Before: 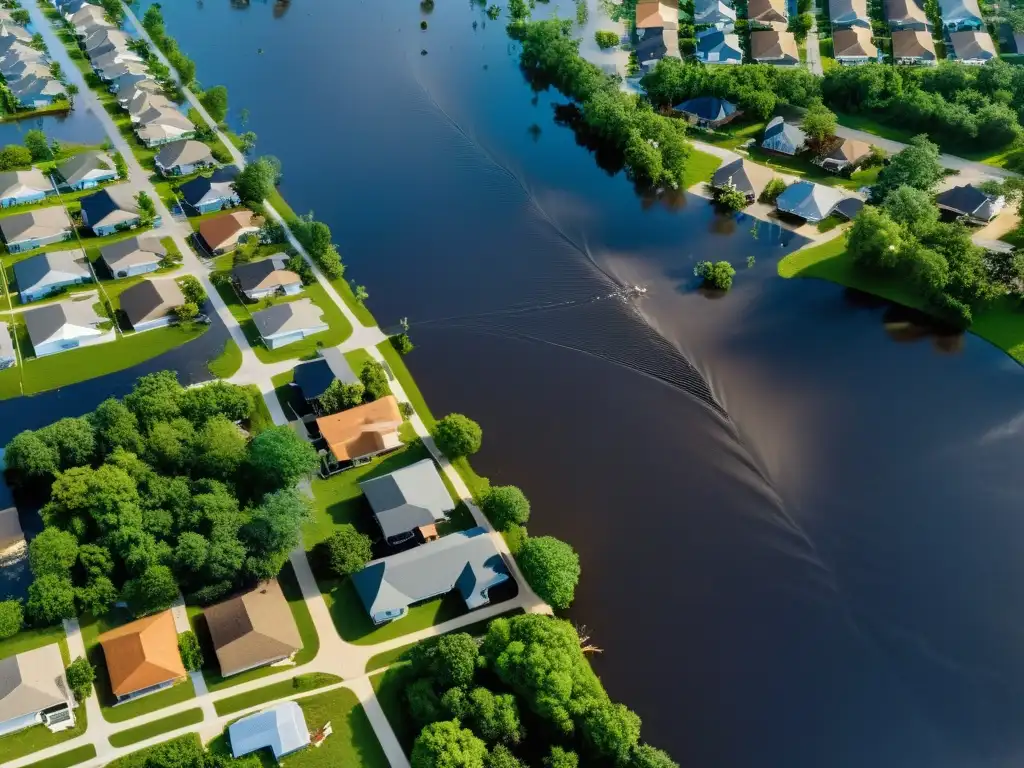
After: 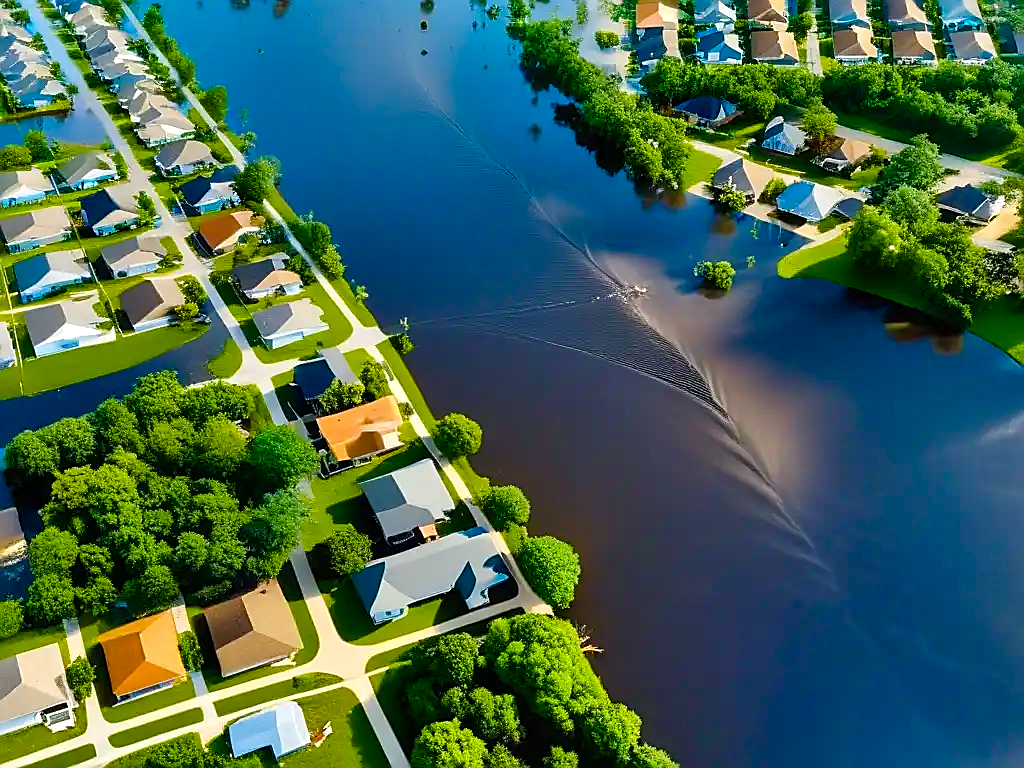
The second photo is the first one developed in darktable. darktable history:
color balance rgb: linear chroma grading › global chroma 14.544%, perceptual saturation grading › global saturation 20%, perceptual saturation grading › highlights -25.011%, perceptual saturation grading › shadows 49.349%, perceptual brilliance grading › highlights 8.364%, perceptual brilliance grading › mid-tones 2.91%, perceptual brilliance grading › shadows 1.426%, global vibrance 20%
sharpen: radius 1.36, amount 1.244, threshold 0.849
shadows and highlights: shadows 52.79, soften with gaussian
color correction: highlights b* 0.026, saturation 0.984
